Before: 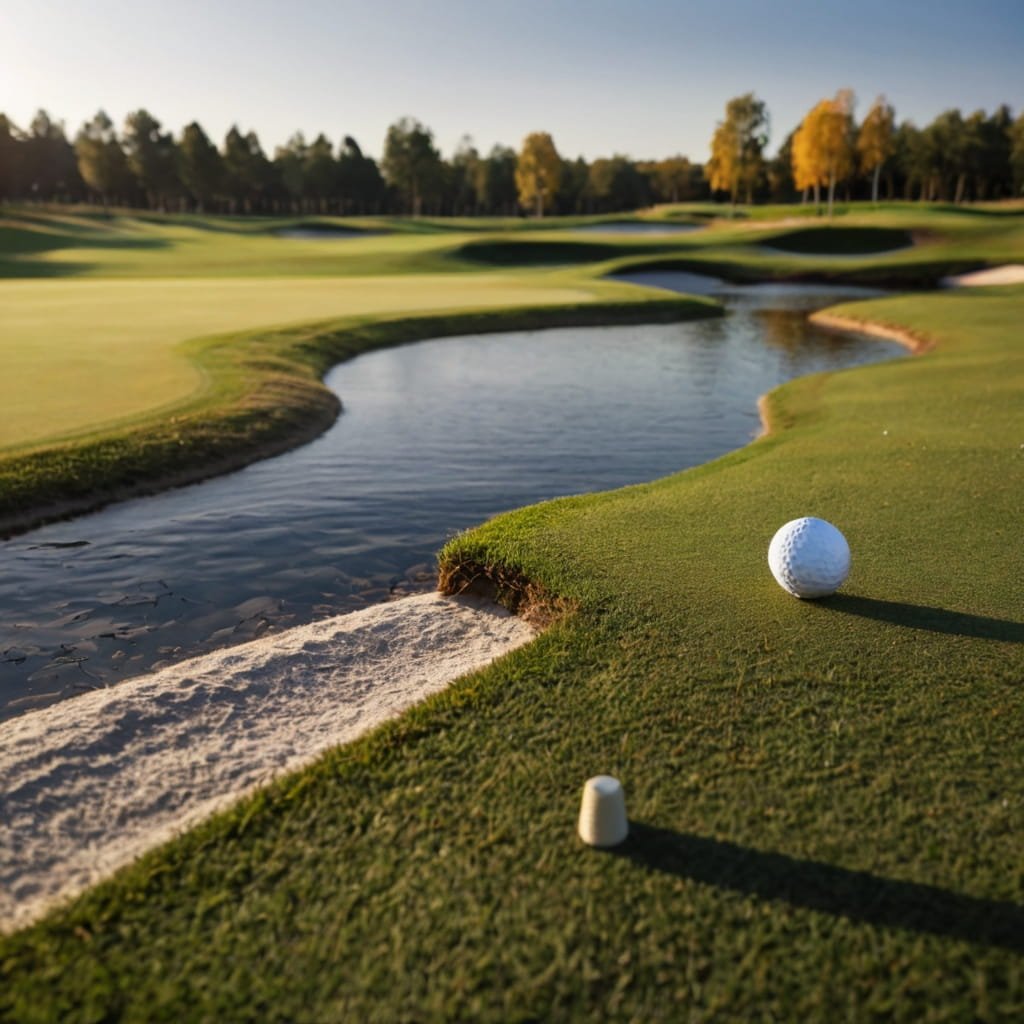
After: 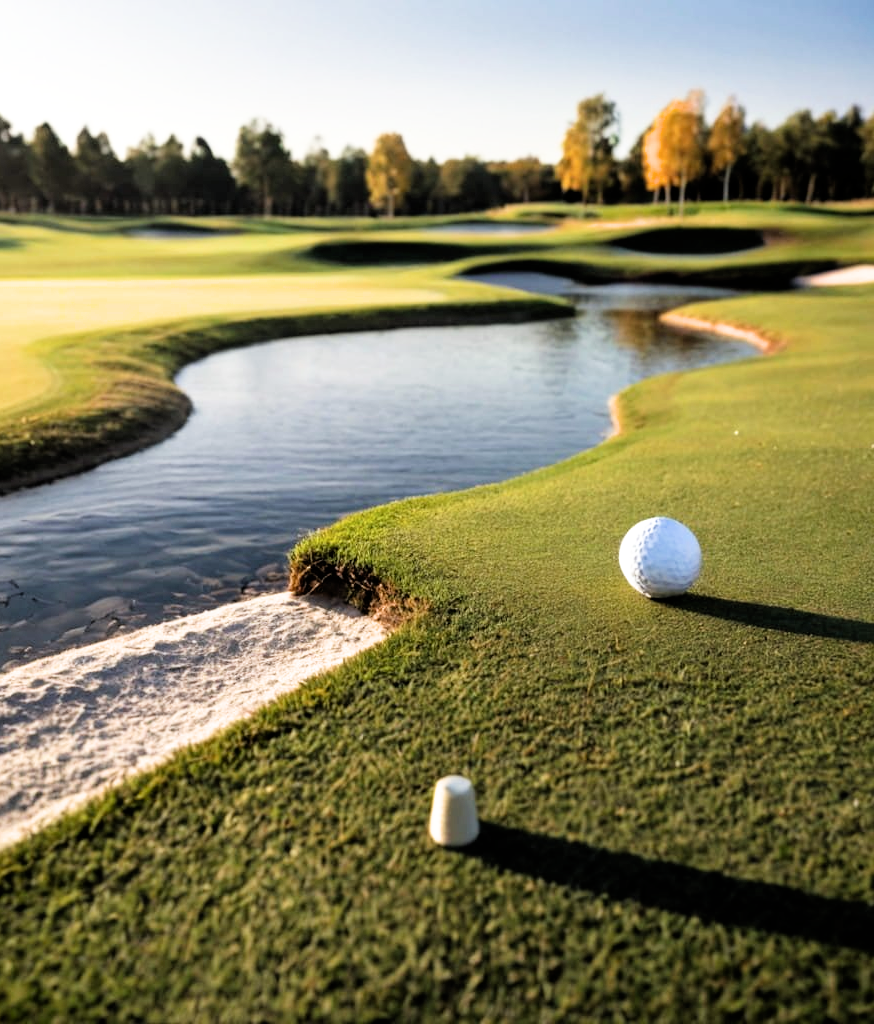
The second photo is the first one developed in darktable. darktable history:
exposure: exposure 1 EV, compensate highlight preservation false
crop and rotate: left 14.584%
filmic rgb: black relative exposure -5 EV, white relative exposure 3.2 EV, hardness 3.42, contrast 1.2, highlights saturation mix -50%
